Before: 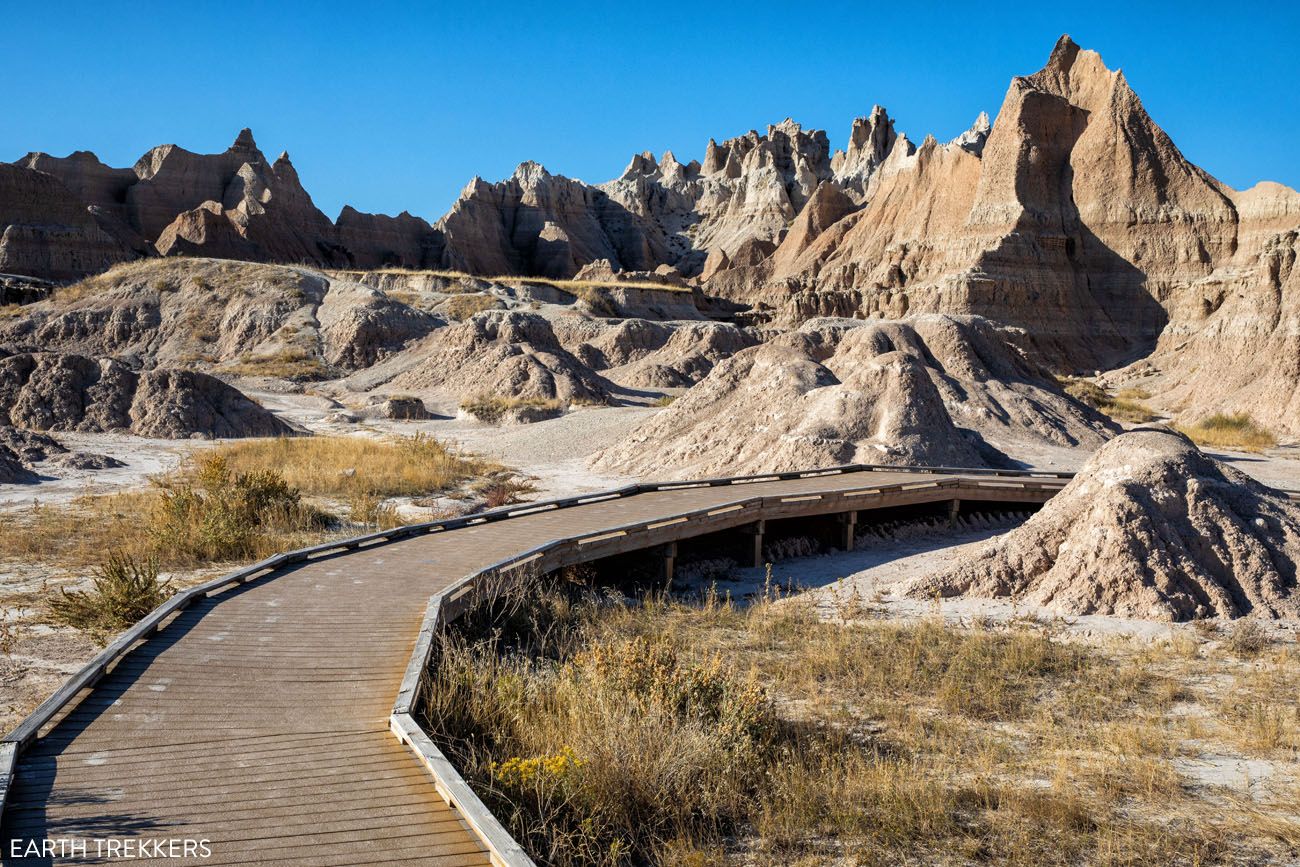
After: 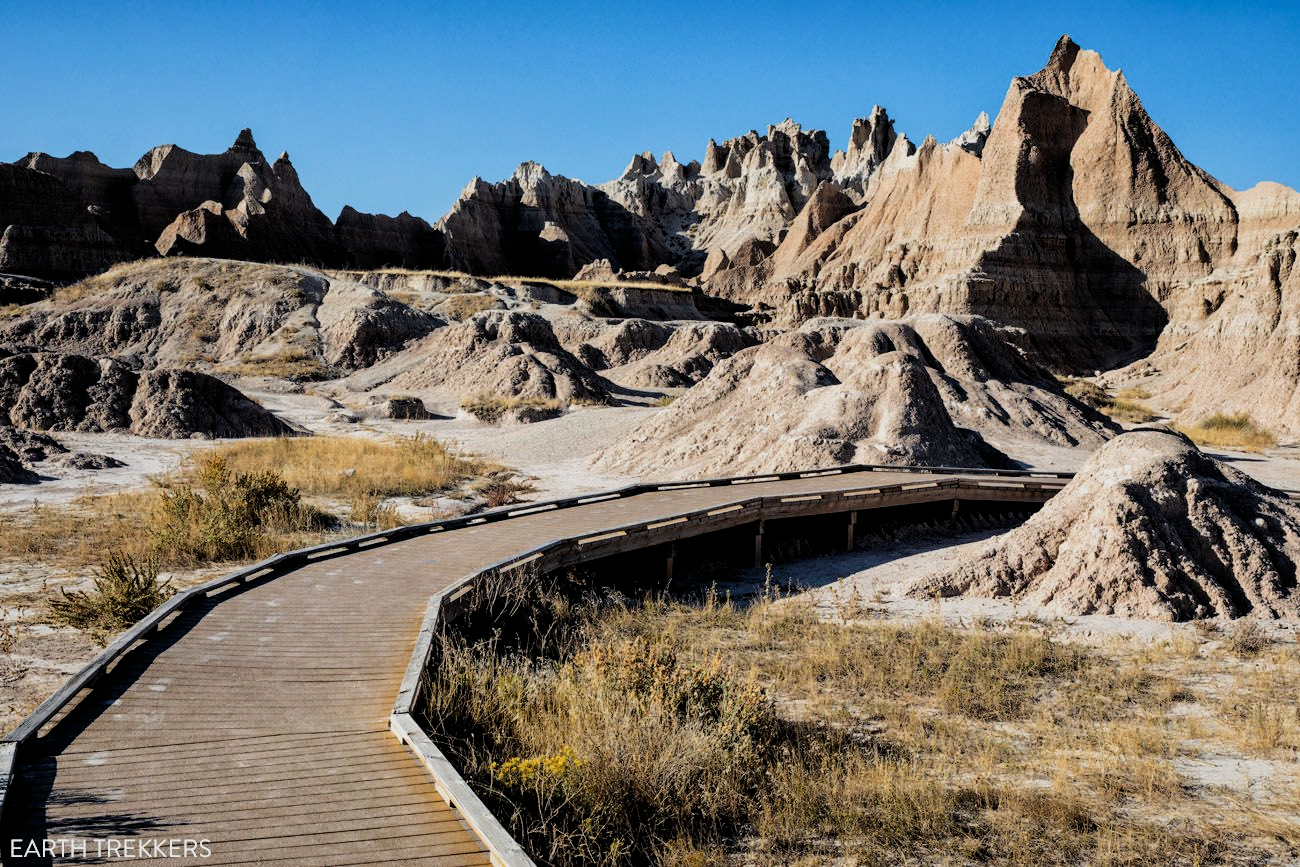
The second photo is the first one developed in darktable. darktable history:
filmic rgb: black relative exposure -5.14 EV, white relative exposure 3.49 EV, hardness 3.19, contrast 1.189, highlights saturation mix -48.92%
